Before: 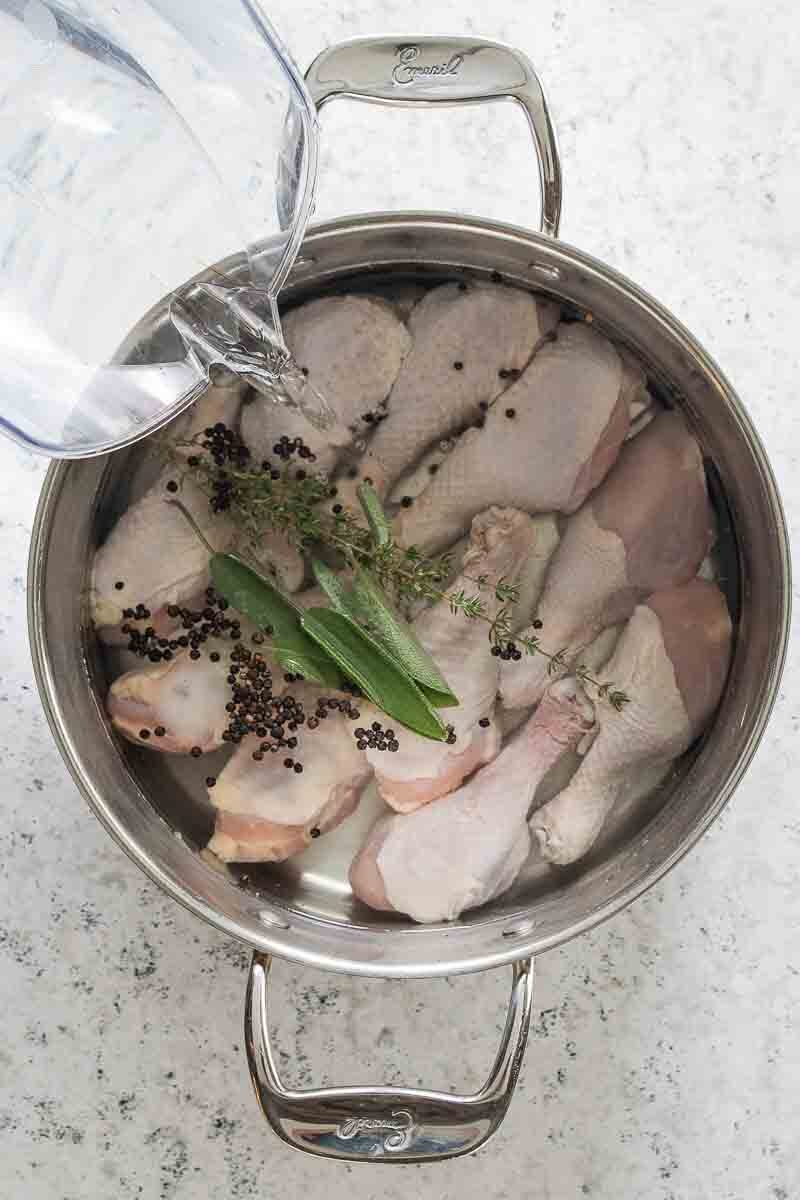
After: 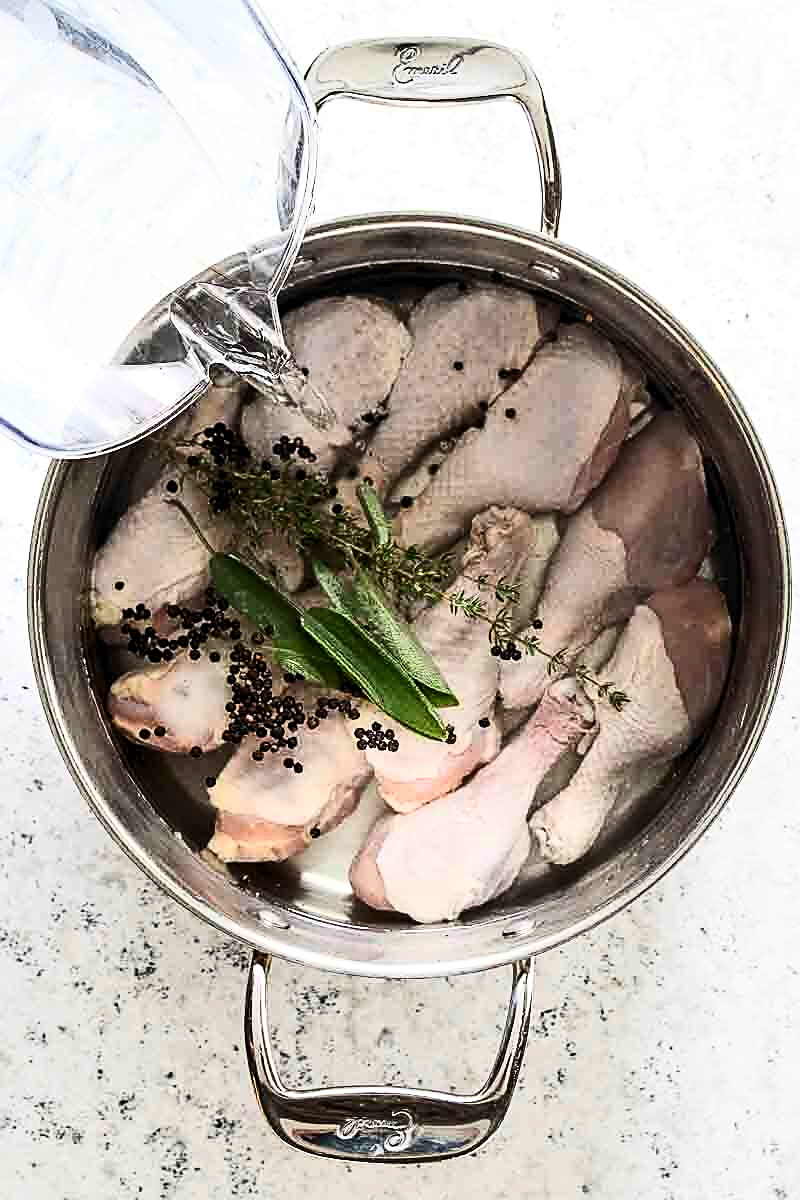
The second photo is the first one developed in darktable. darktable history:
sharpen: amount 0.597
contrast brightness saturation: contrast 0.398, brightness 0.041, saturation 0.26
levels: levels [0.026, 0.507, 0.987]
